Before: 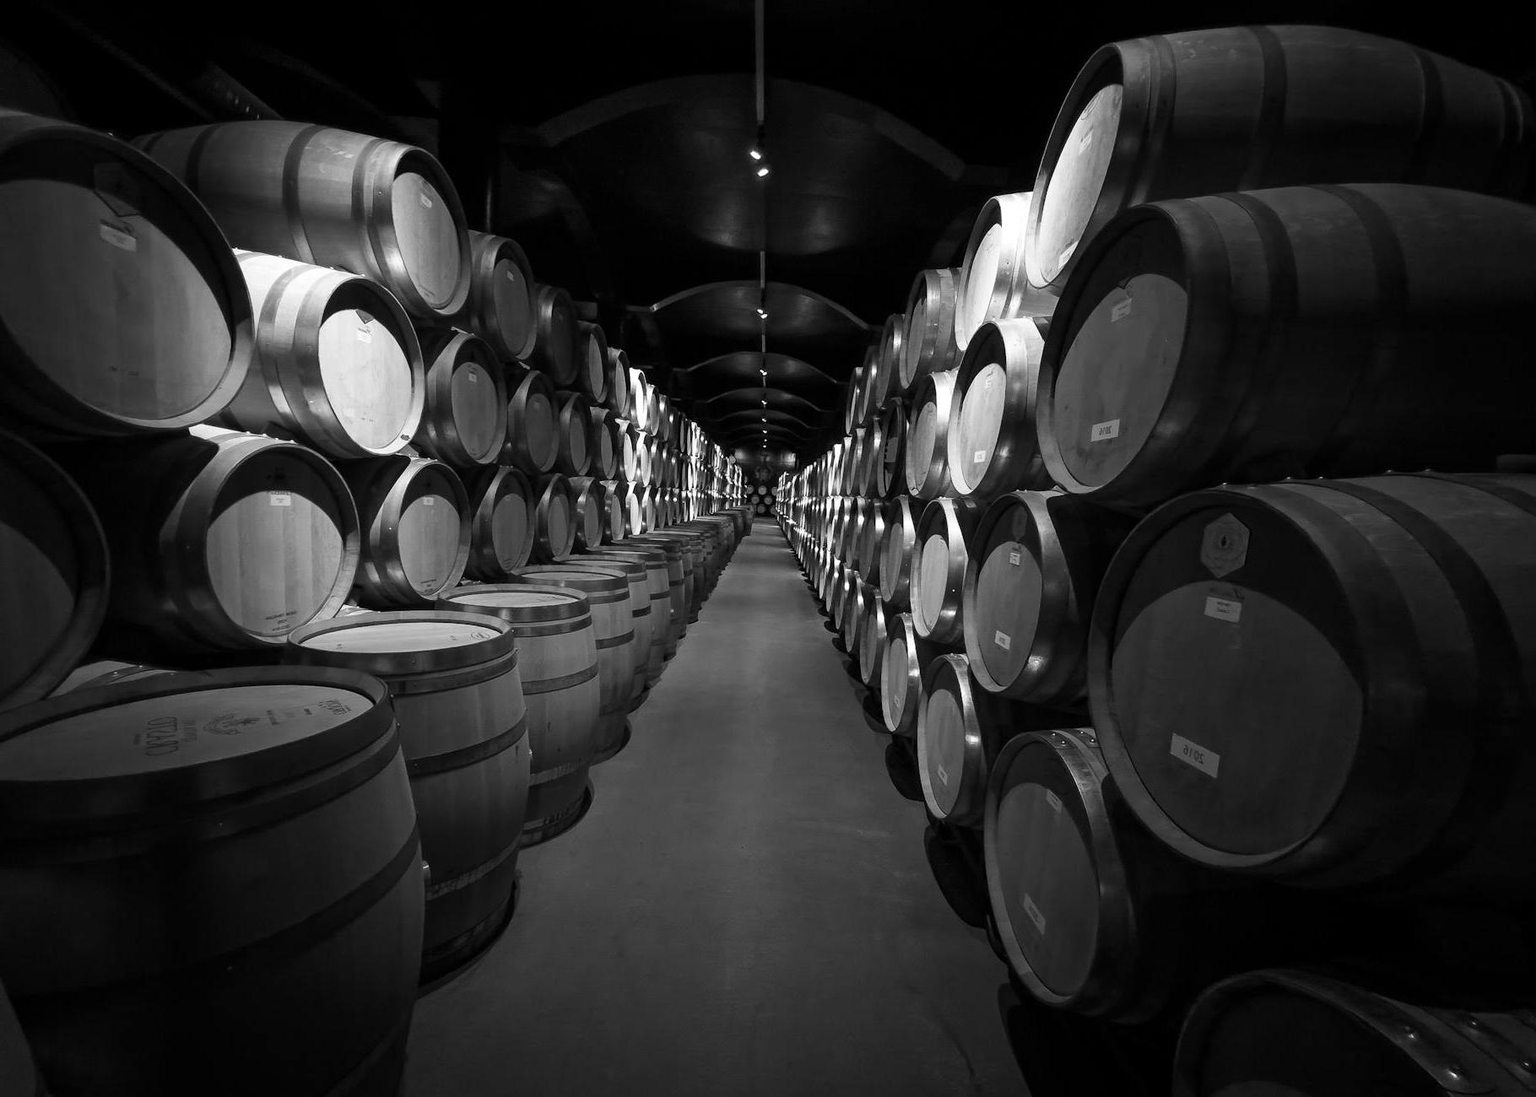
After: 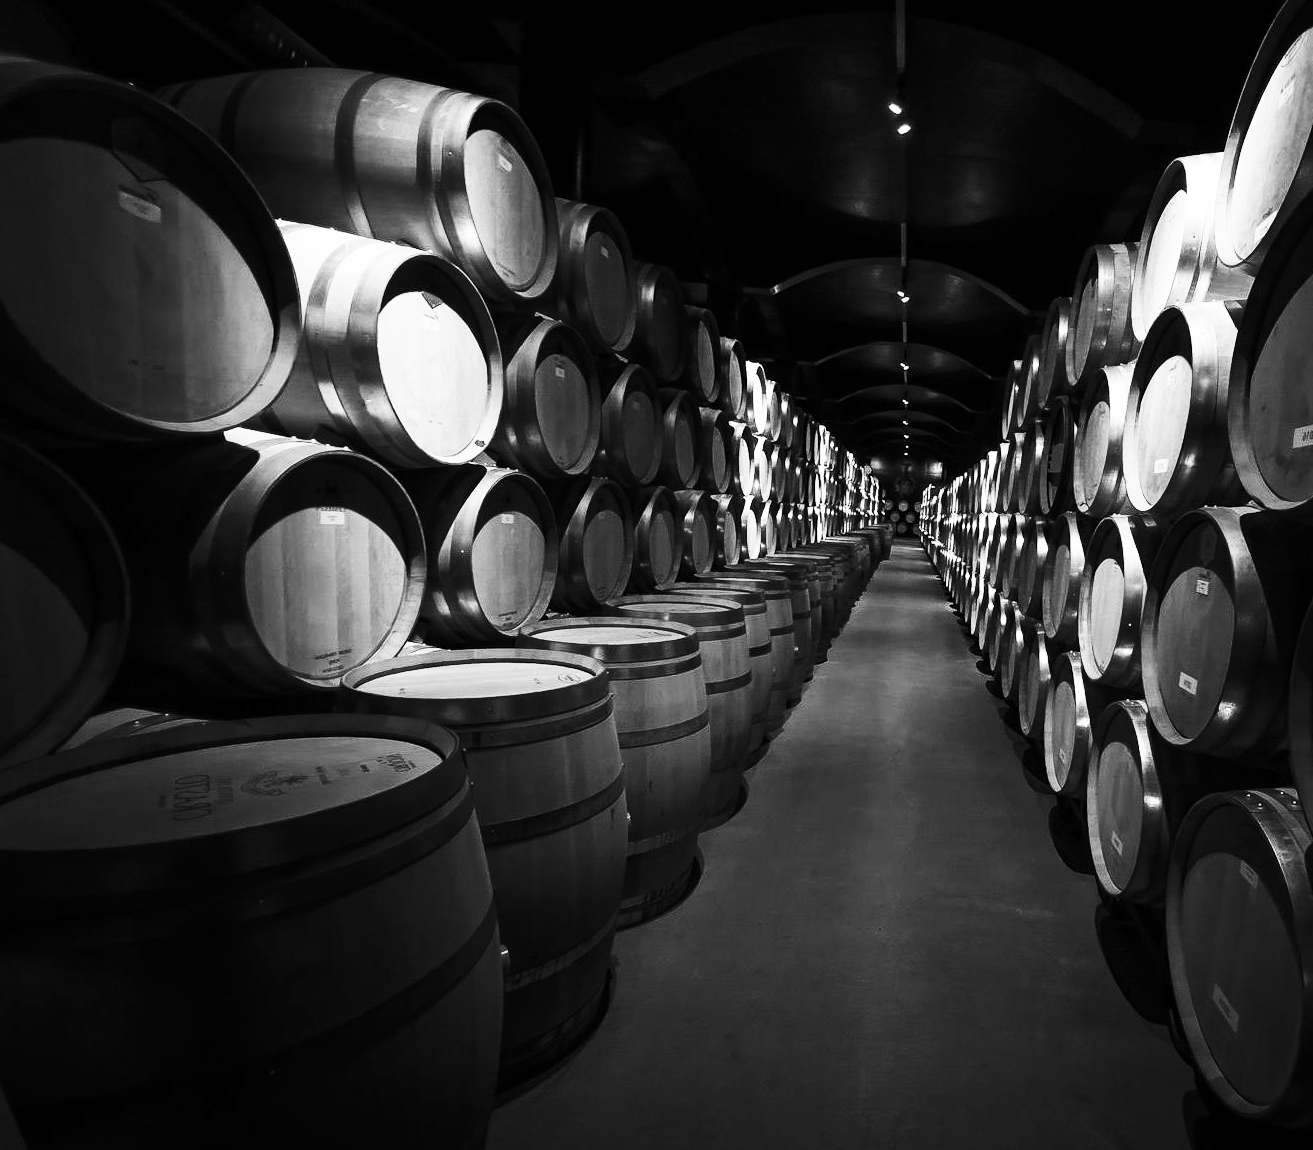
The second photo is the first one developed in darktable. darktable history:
contrast brightness saturation: contrast 0.403, brightness 0.105, saturation 0.207
crop: top 5.794%, right 27.854%, bottom 5.69%
